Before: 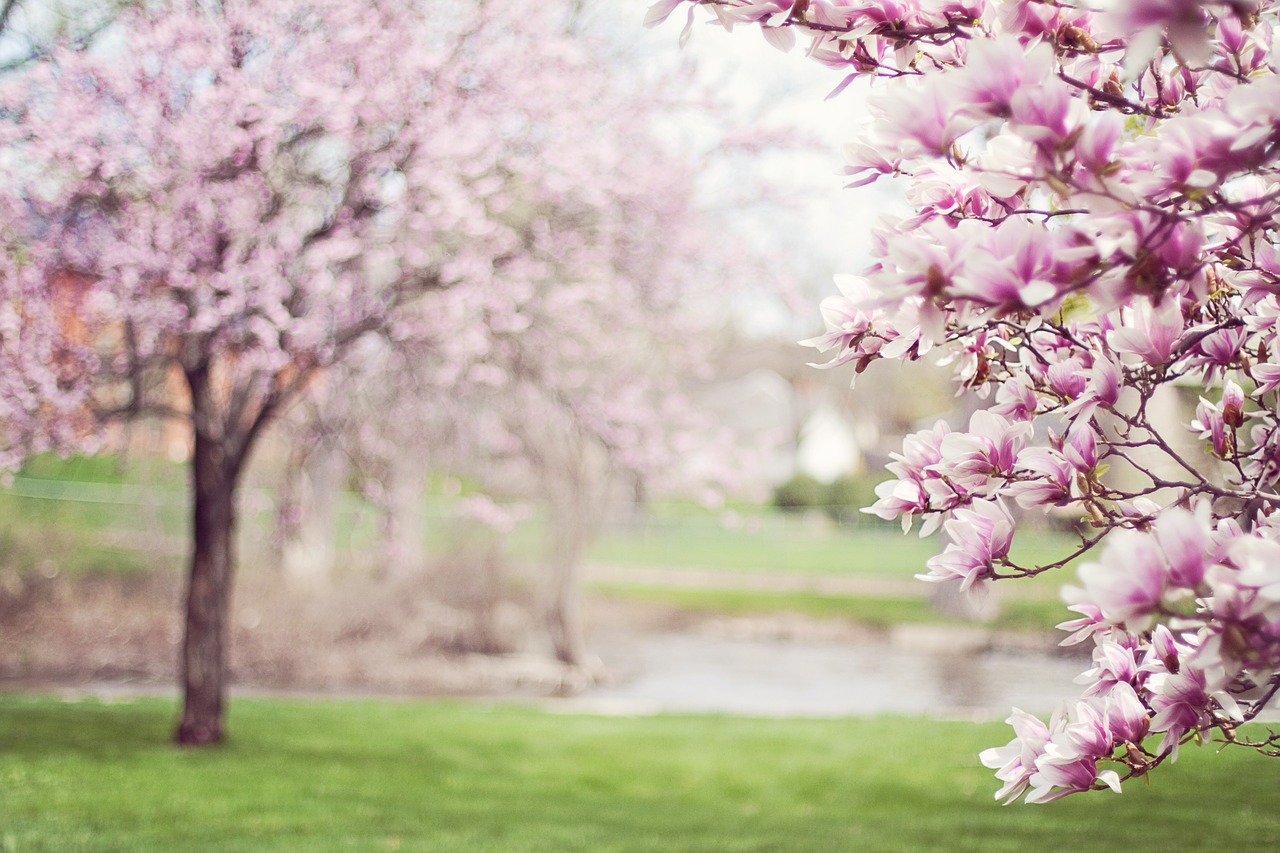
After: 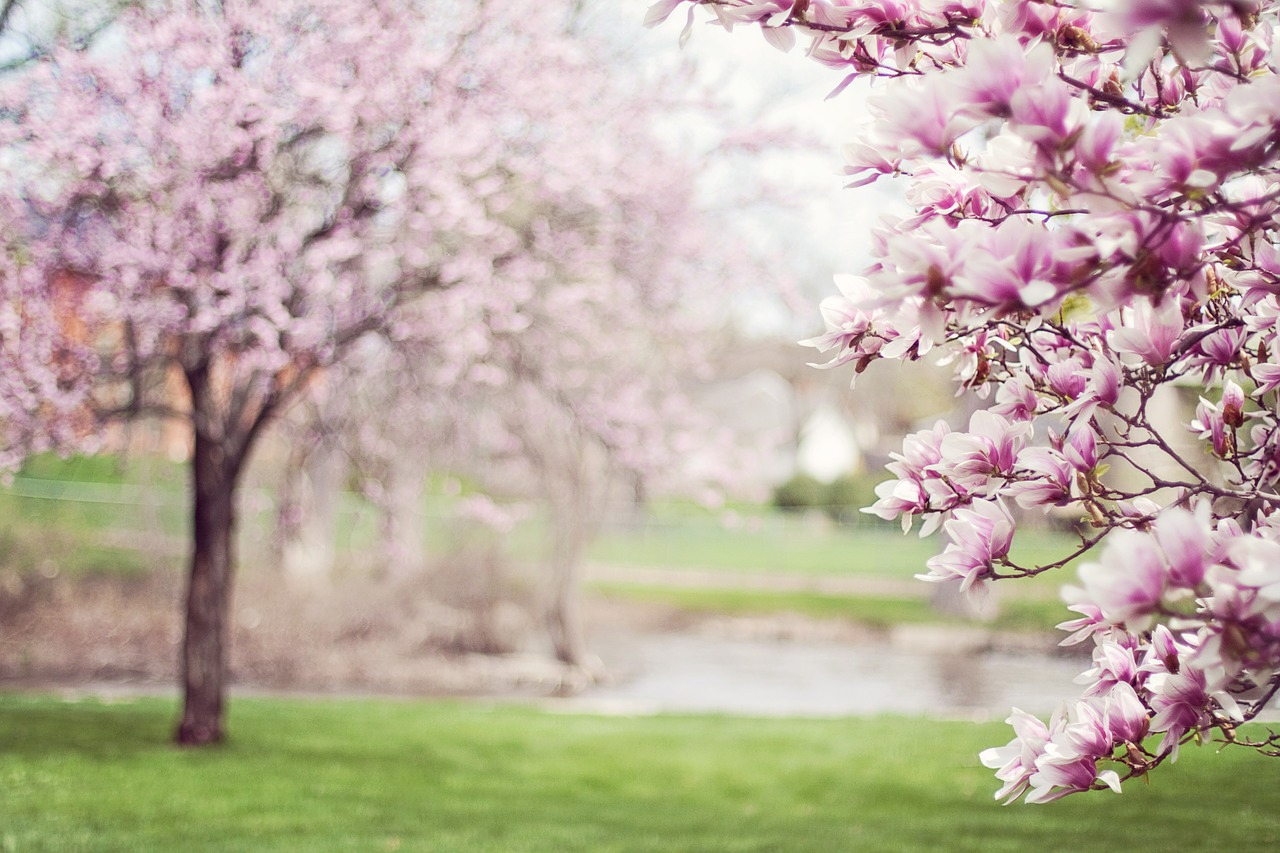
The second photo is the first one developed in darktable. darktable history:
local contrast: highlights 61%, shadows 114%, detail 106%, midtone range 0.526
